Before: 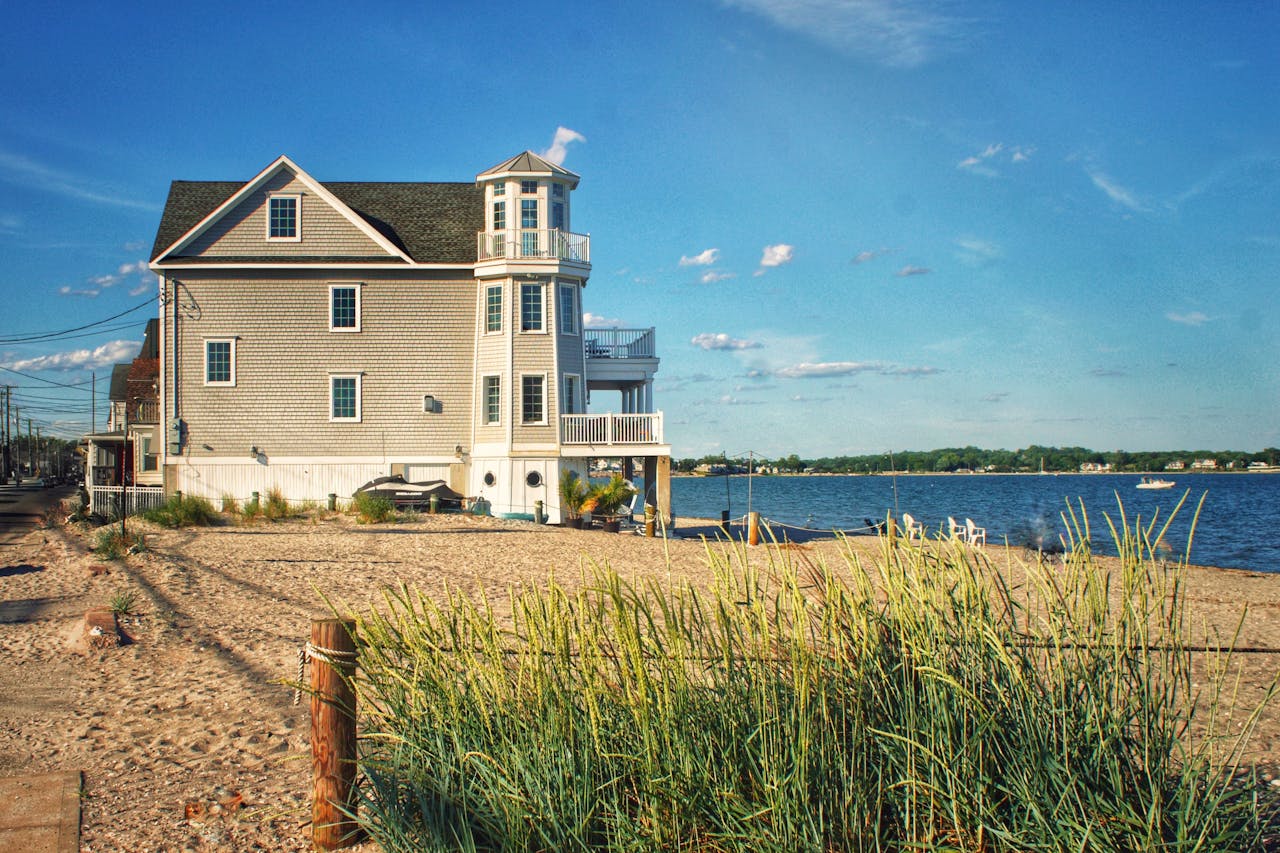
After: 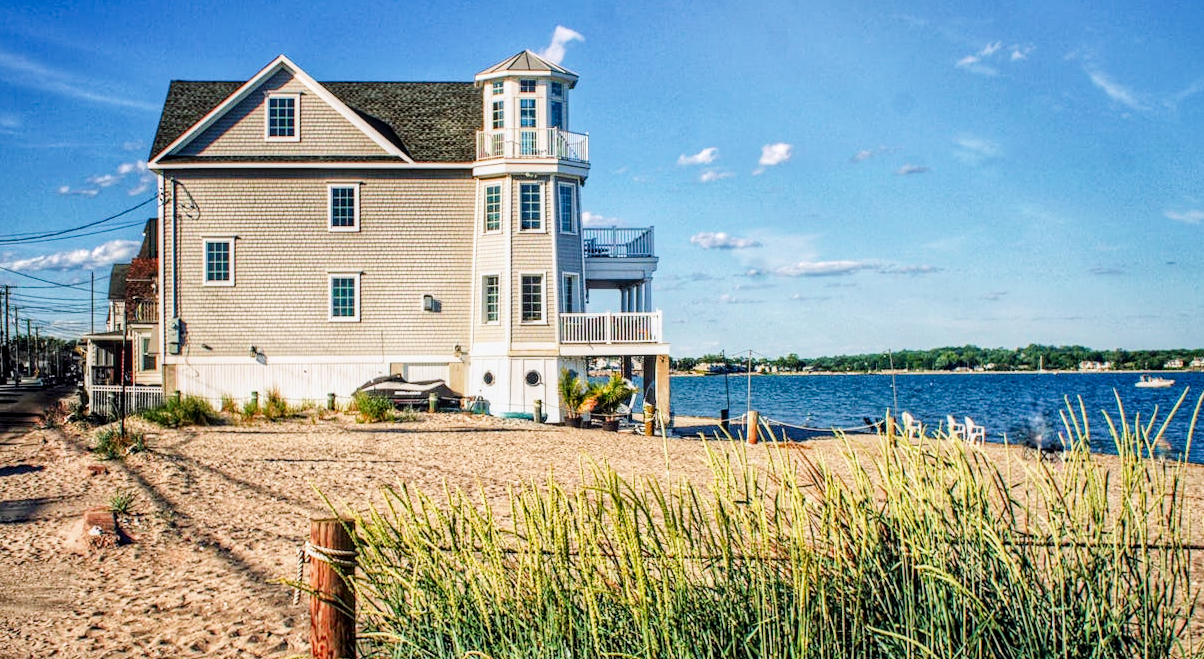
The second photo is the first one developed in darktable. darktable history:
crop and rotate: angle 0.077°, top 11.798%, right 5.675%, bottom 10.753%
local contrast: on, module defaults
exposure: black level correction 0, exposure 0.697 EV, compensate exposure bias true, compensate highlight preservation false
contrast brightness saturation: contrast 0.065, brightness -0.146, saturation 0.118
contrast equalizer: octaves 7, y [[0.509, 0.514, 0.523, 0.542, 0.578, 0.603], [0.5 ×6], [0.509, 0.514, 0.523, 0.542, 0.578, 0.603], [0.001, 0.002, 0.003, 0.005, 0.01, 0.013], [0.001, 0.002, 0.003, 0.005, 0.01, 0.013]]
filmic rgb: black relative exposure -7.65 EV, white relative exposure 4.56 EV, threshold 2.99 EV, hardness 3.61, contrast 1.062, preserve chrominance max RGB, enable highlight reconstruction true
color calibration: illuminant as shot in camera, x 0.358, y 0.373, temperature 4628.91 K
tone equalizer: -8 EV -0.408 EV, -7 EV -0.377 EV, -6 EV -0.321 EV, -5 EV -0.196 EV, -3 EV 0.227 EV, -2 EV 0.316 EV, -1 EV 0.394 EV, +0 EV 0.424 EV, mask exposure compensation -0.51 EV
